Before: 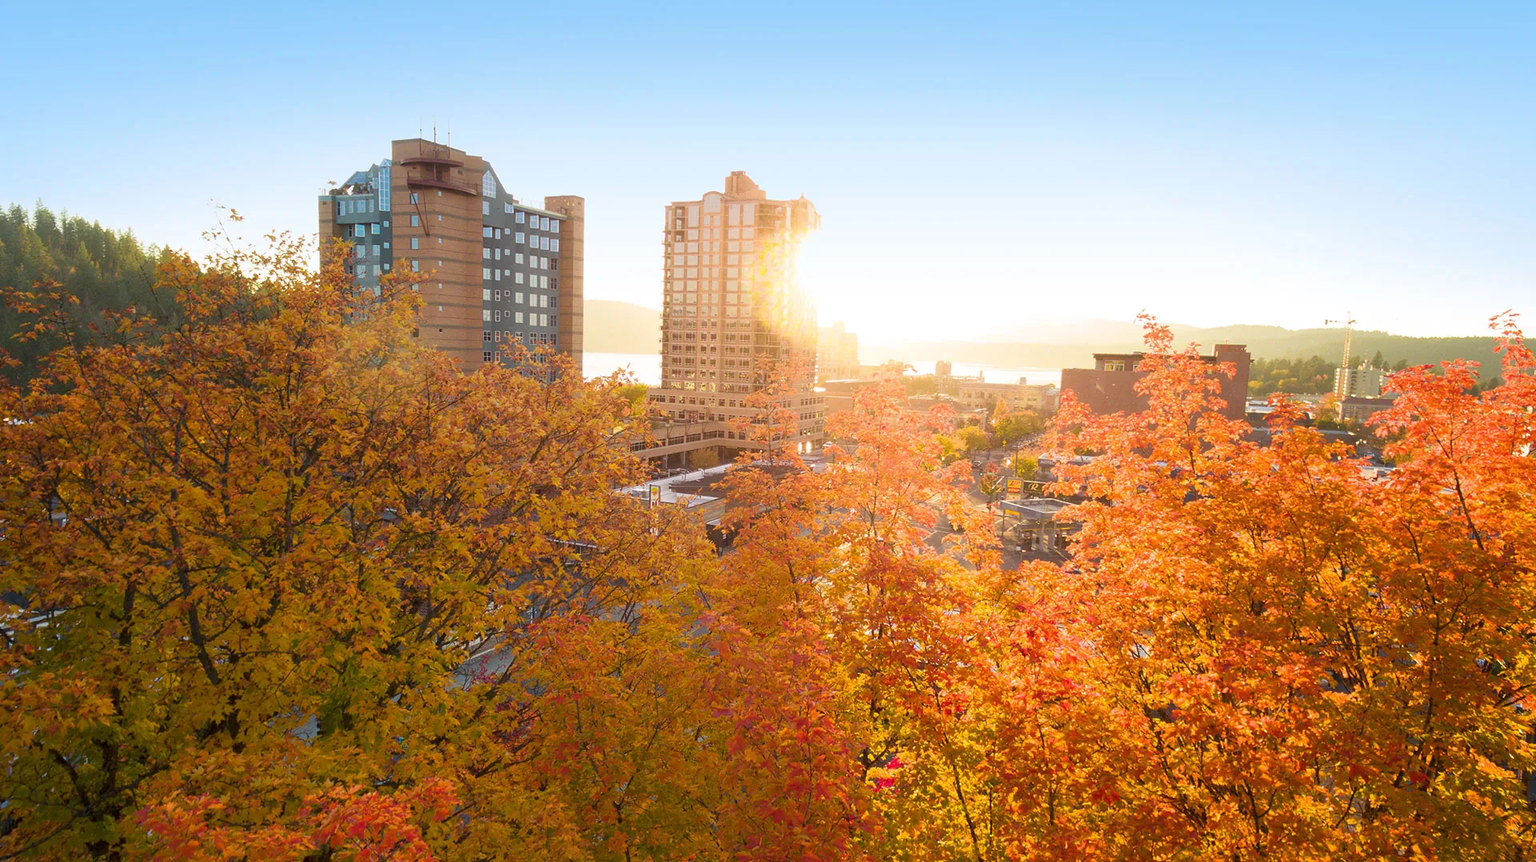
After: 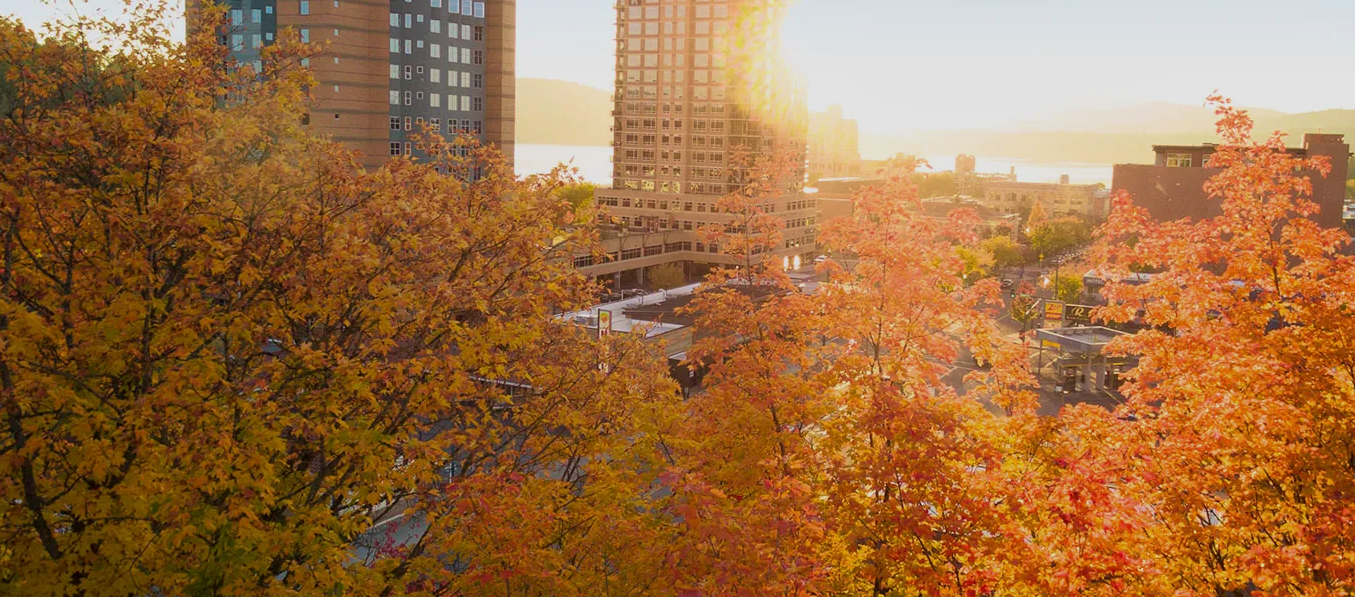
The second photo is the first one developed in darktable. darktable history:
tone equalizer: -8 EV -0.384 EV, -7 EV -0.355 EV, -6 EV -0.351 EV, -5 EV -0.188 EV, -3 EV 0.228 EV, -2 EV 0.311 EV, -1 EV 0.401 EV, +0 EV 0.4 EV
crop: left 11.173%, top 27.626%, right 18.25%, bottom 16.989%
exposure: black level correction 0, exposure -0.808 EV, compensate highlight preservation false
velvia: on, module defaults
